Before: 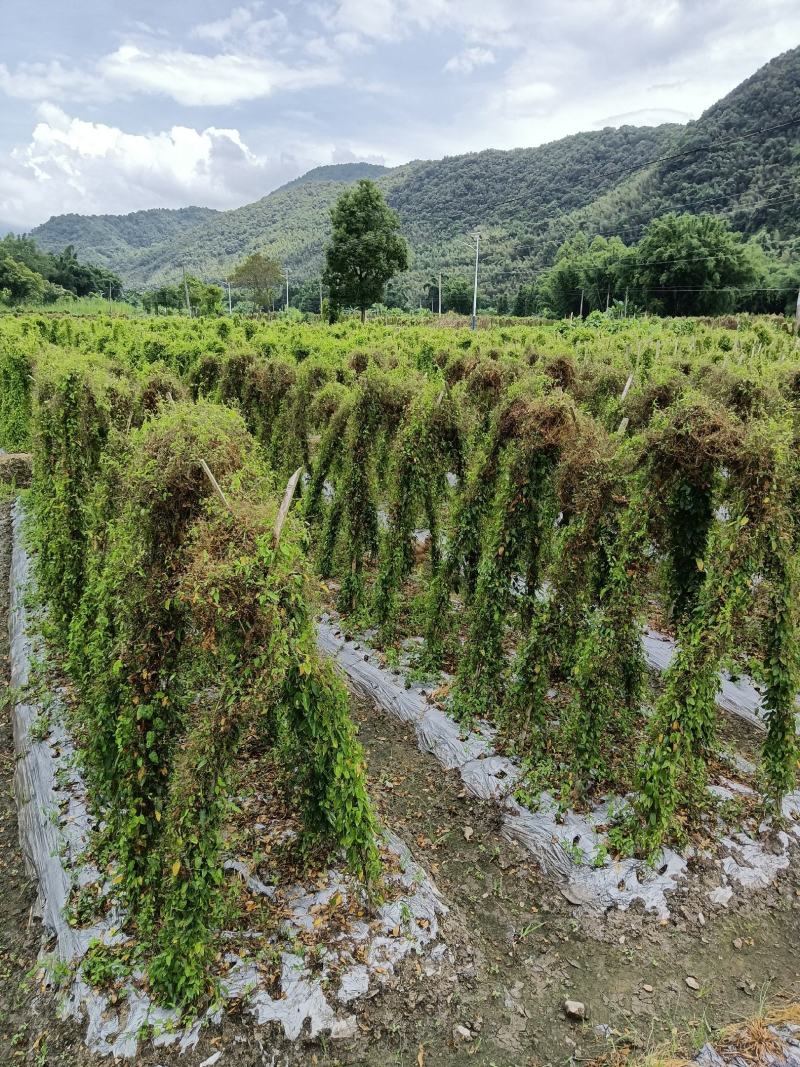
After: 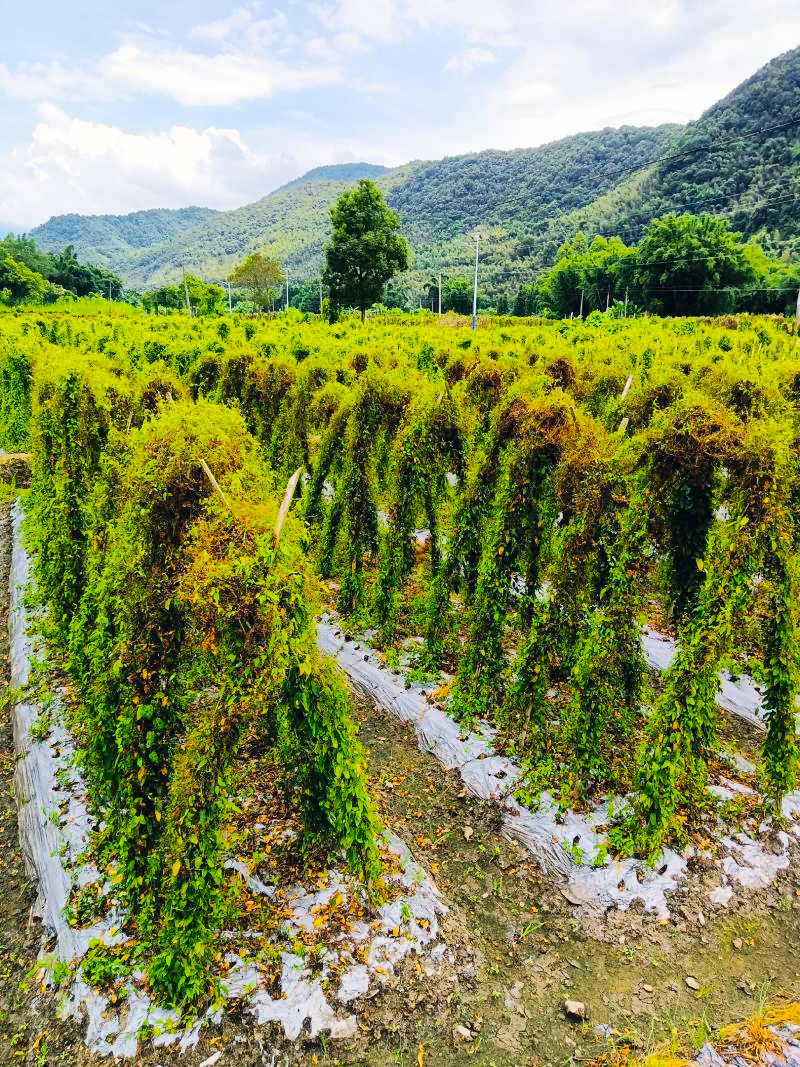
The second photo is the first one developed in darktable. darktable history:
base curve: curves: ch0 [(0, 0) (0.032, 0.025) (0.121, 0.166) (0.206, 0.329) (0.605, 0.79) (1, 1)], preserve colors none
color balance rgb: highlights gain › chroma 2.022%, highlights gain › hue 44.75°, global offset › chroma 0.051%, global offset › hue 253.89°, linear chroma grading › highlights 99.386%, linear chroma grading › global chroma 23.445%, perceptual saturation grading › global saturation 0.946%, global vibrance -0.554%, saturation formula JzAzBz (2021)
